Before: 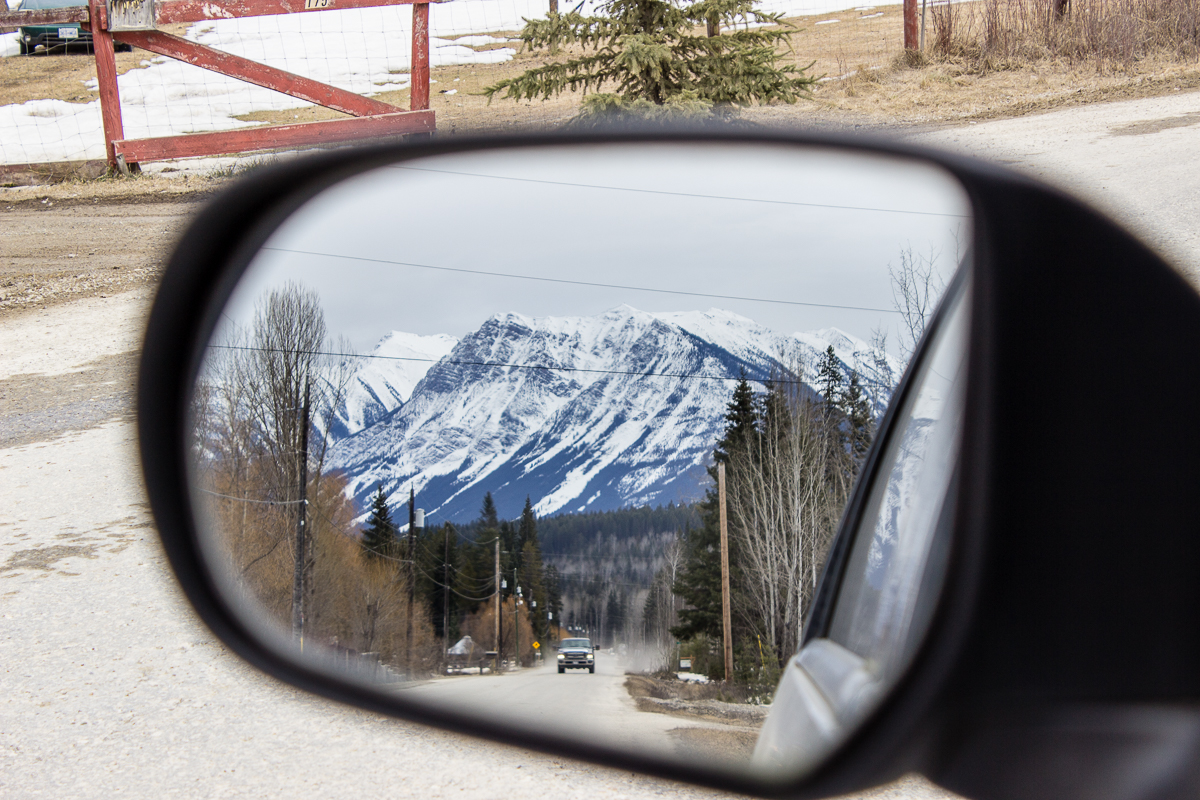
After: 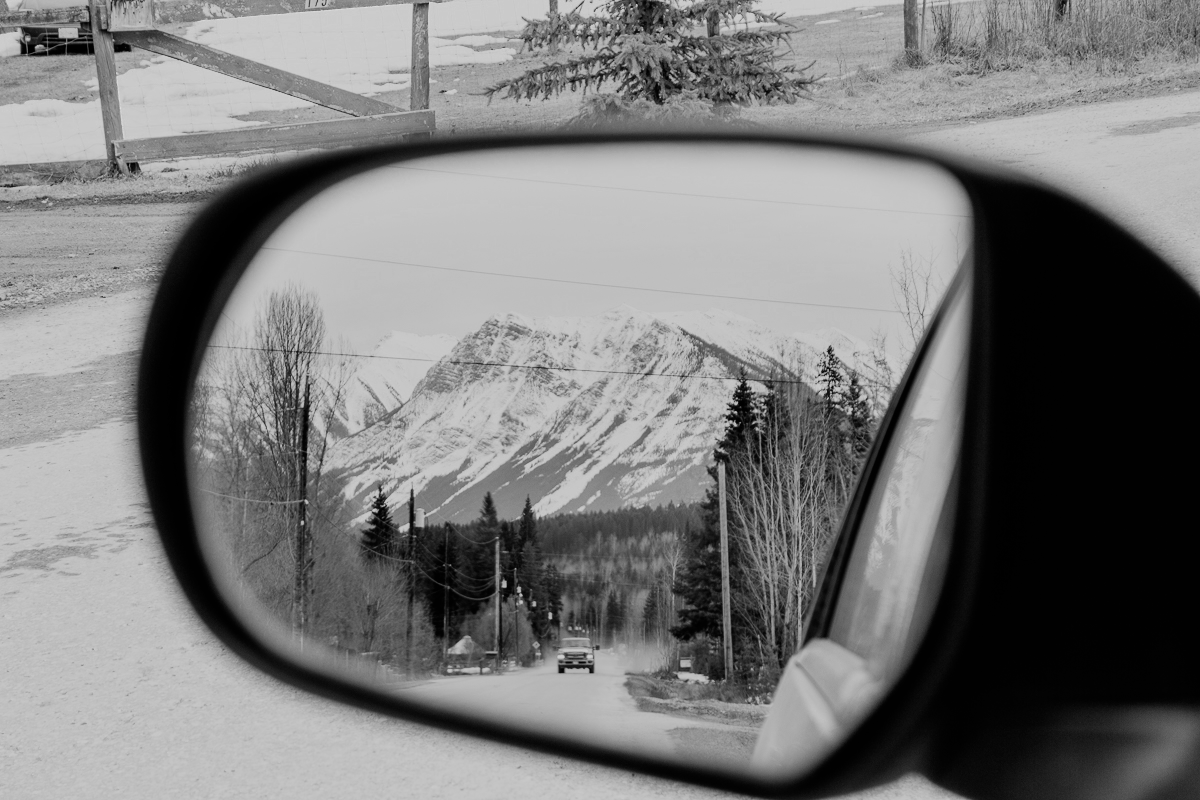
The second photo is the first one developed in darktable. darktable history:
filmic rgb: black relative exposure -6.98 EV, white relative exposure 5.65 EV, hardness 2.85
color zones: curves: ch0 [(0, 0.613) (0.01, 0.613) (0.245, 0.448) (0.498, 0.529) (0.642, 0.665) (0.879, 0.777) (0.99, 0.613)]; ch1 [(0, 0) (0.143, 0) (0.286, 0) (0.429, 0) (0.571, 0) (0.714, 0) (0.857, 0)]
